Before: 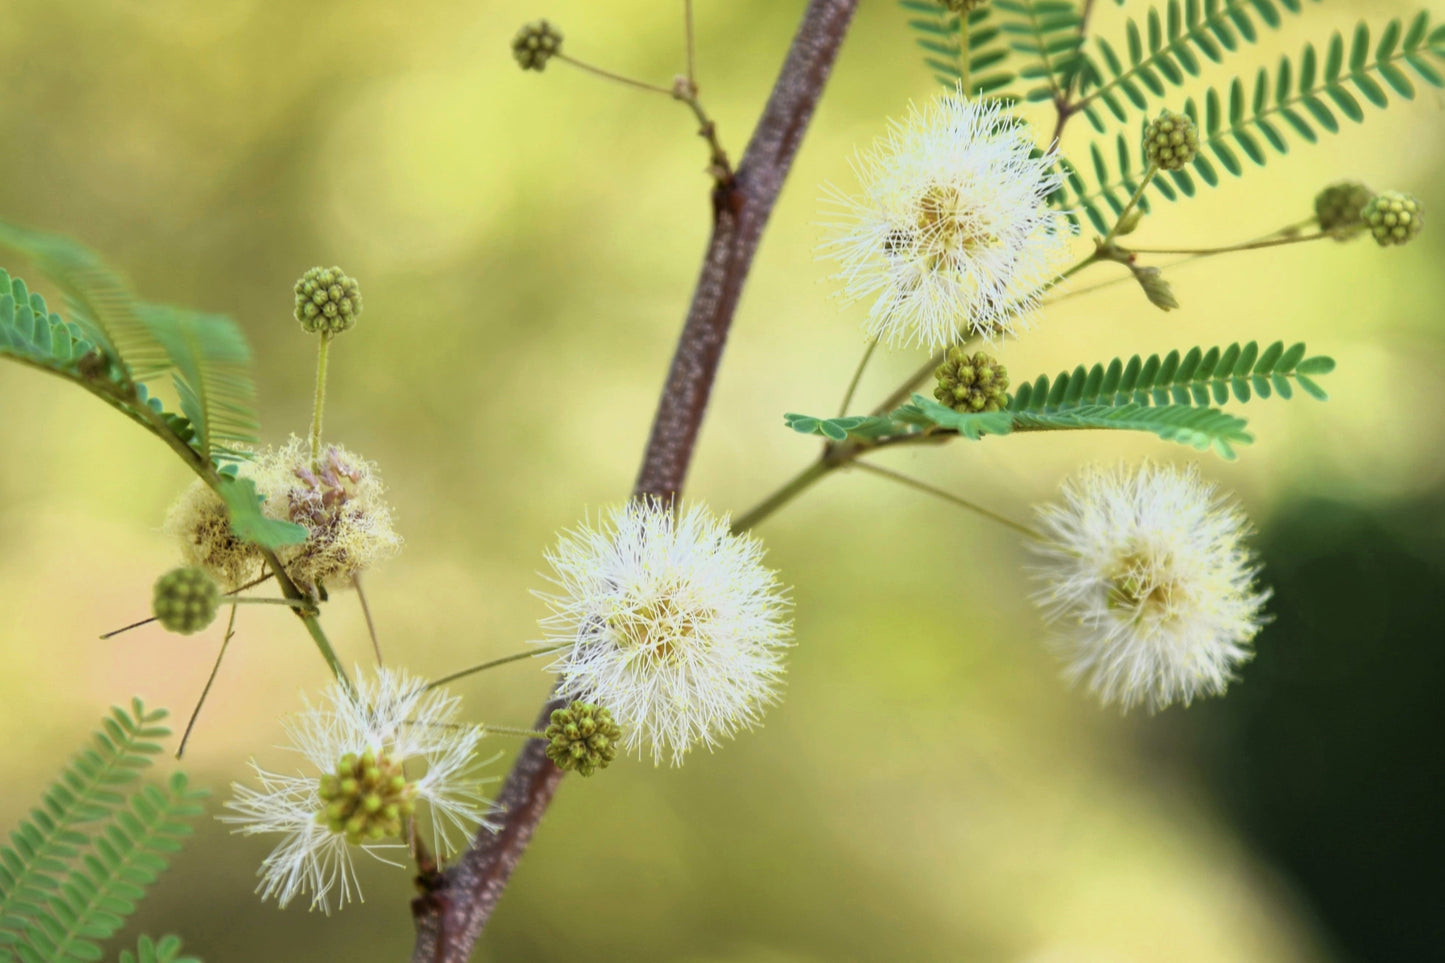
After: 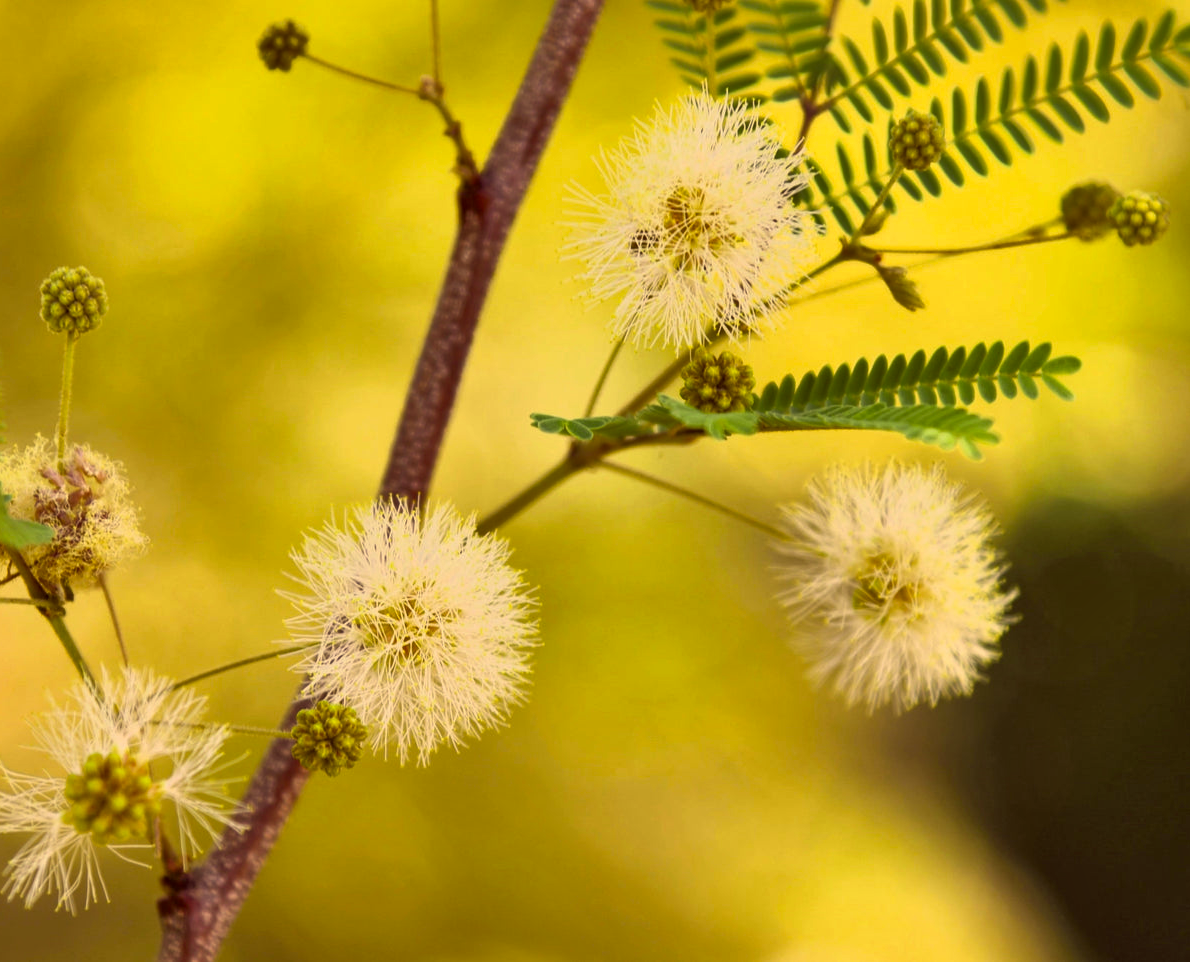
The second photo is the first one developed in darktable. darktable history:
shadows and highlights: soften with gaussian
color correction: highlights a* 10.12, highlights b* 39.04, shadows a* 14.62, shadows b* 3.37
crop: left 17.582%, bottom 0.031%
